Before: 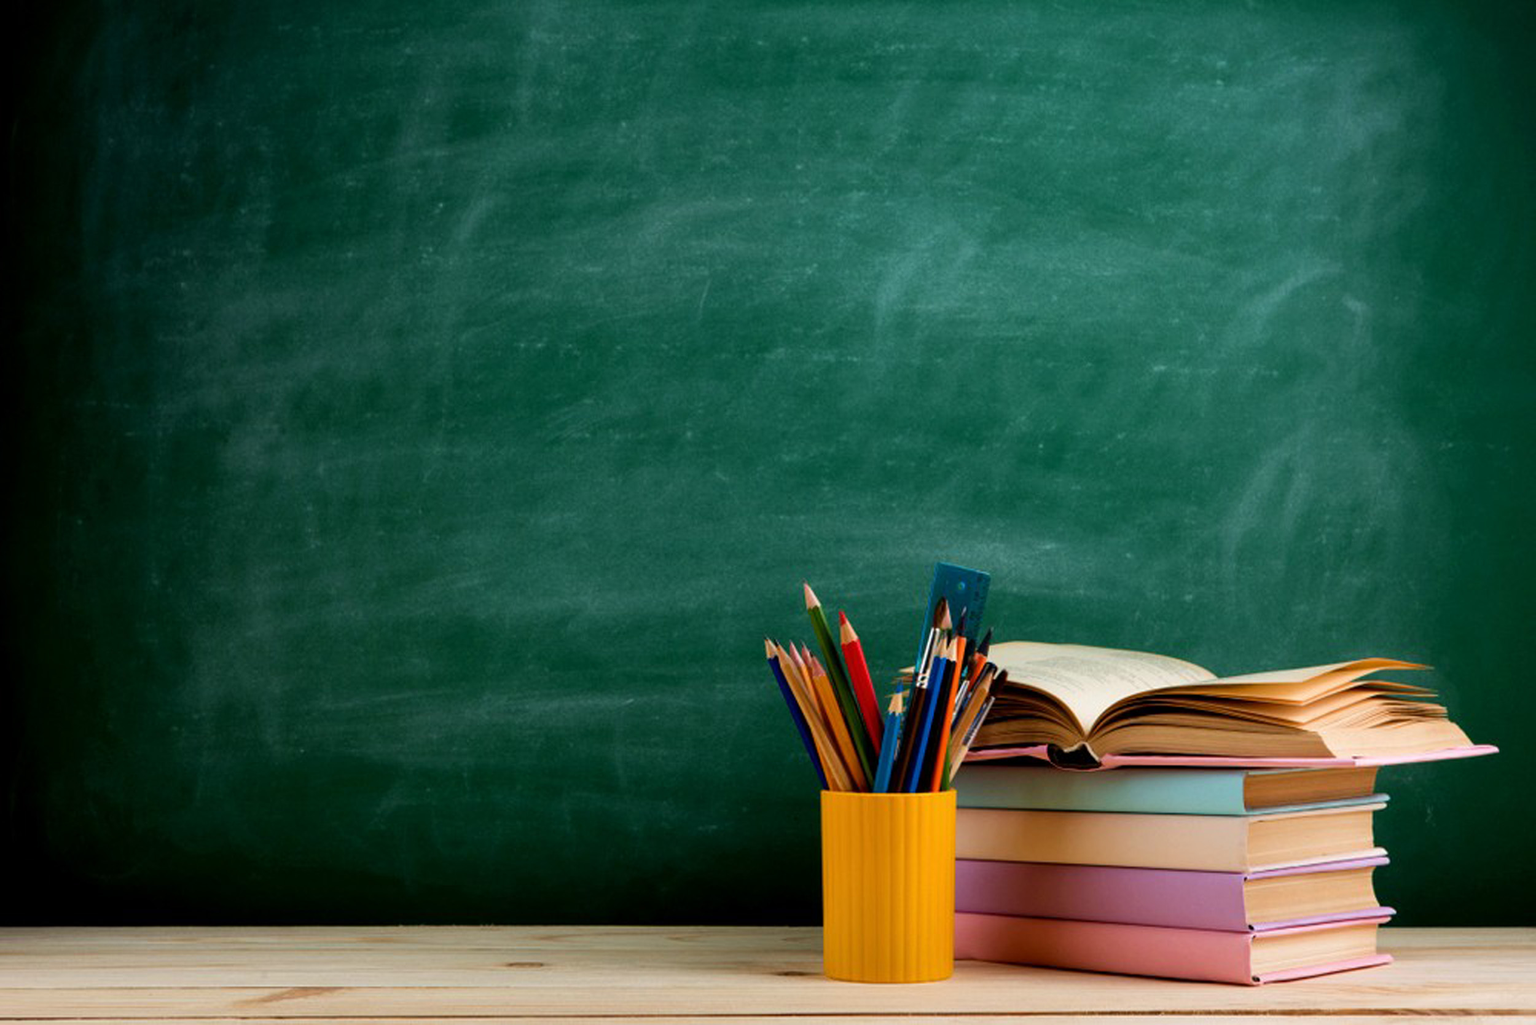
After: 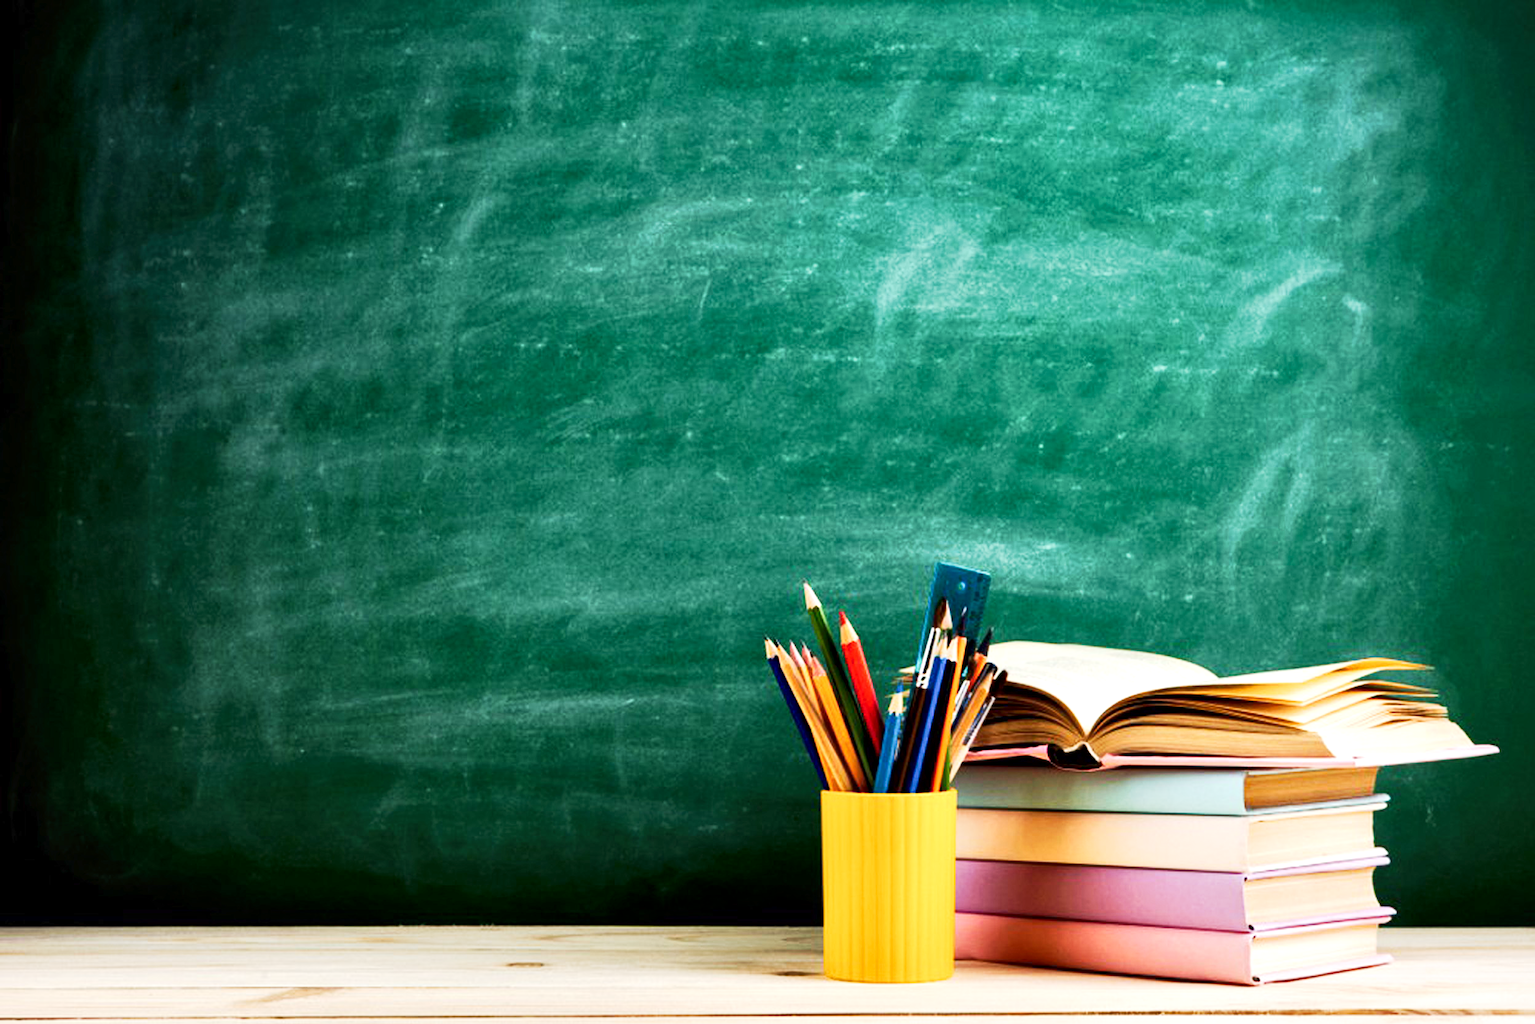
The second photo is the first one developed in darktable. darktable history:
rotate and perspective: automatic cropping off
tone equalizer: -8 EV -0.417 EV, -7 EV -0.389 EV, -6 EV -0.333 EV, -5 EV -0.222 EV, -3 EV 0.222 EV, -2 EV 0.333 EV, -1 EV 0.389 EV, +0 EV 0.417 EV, edges refinement/feathering 500, mask exposure compensation -1.57 EV, preserve details no
local contrast: mode bilateral grid, contrast 25, coarseness 60, detail 151%, midtone range 0.2
tone curve: curves: ch0 [(0, 0) (0.003, 0.015) (0.011, 0.025) (0.025, 0.056) (0.044, 0.104) (0.069, 0.139) (0.1, 0.181) (0.136, 0.226) (0.177, 0.28) (0.224, 0.346) (0.277, 0.42) (0.335, 0.505) (0.399, 0.594) (0.468, 0.699) (0.543, 0.776) (0.623, 0.848) (0.709, 0.893) (0.801, 0.93) (0.898, 0.97) (1, 1)], preserve colors none
